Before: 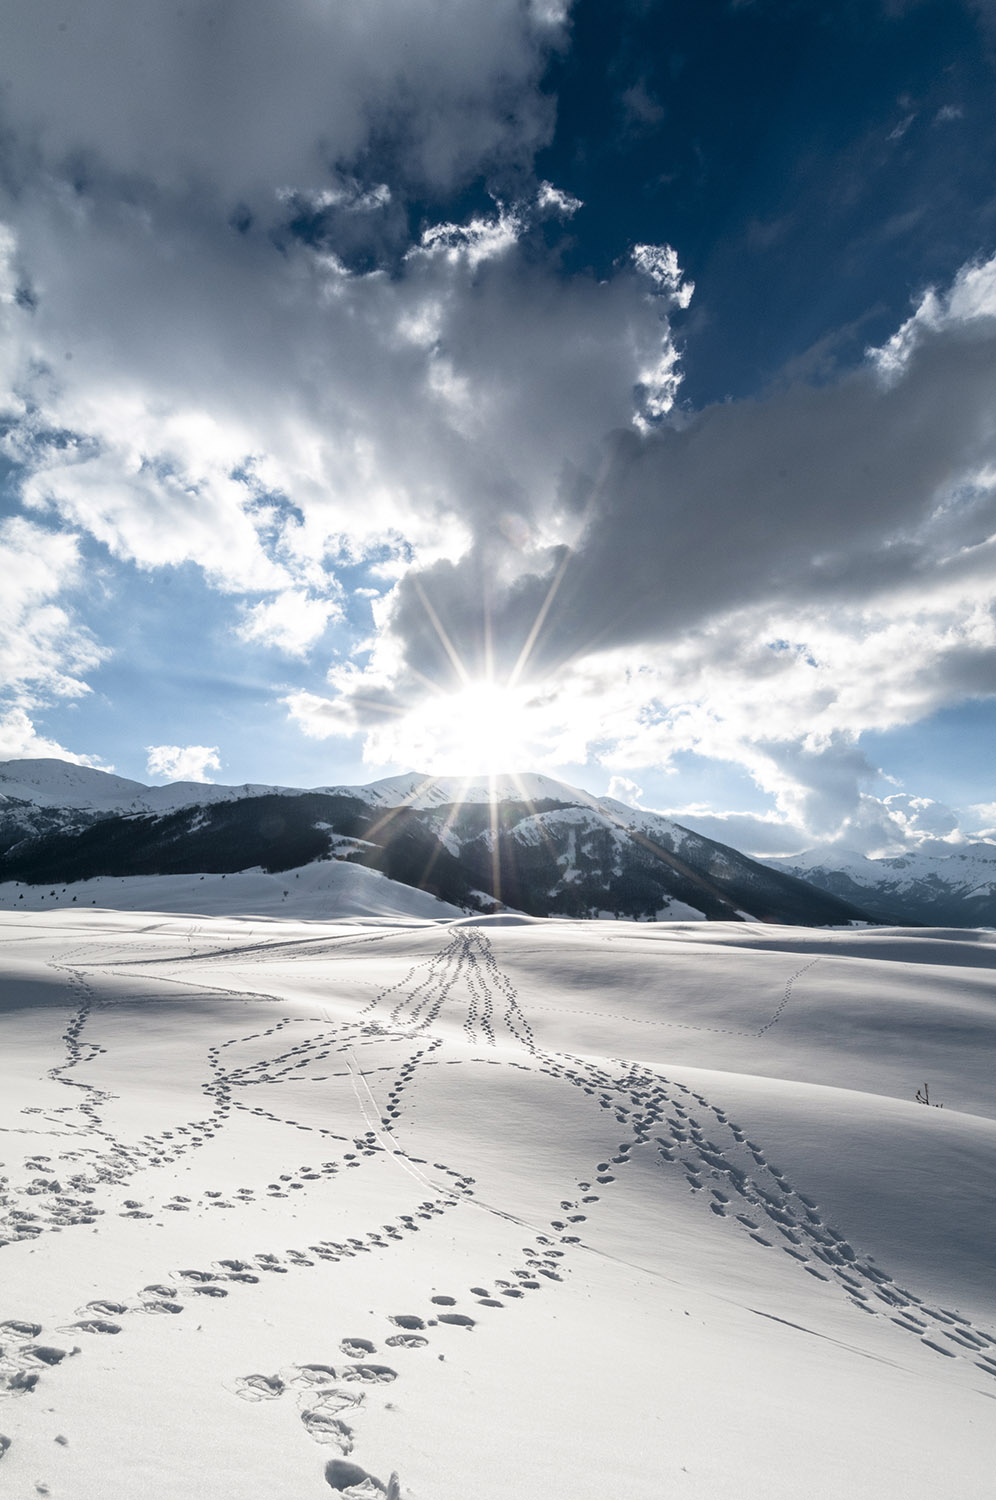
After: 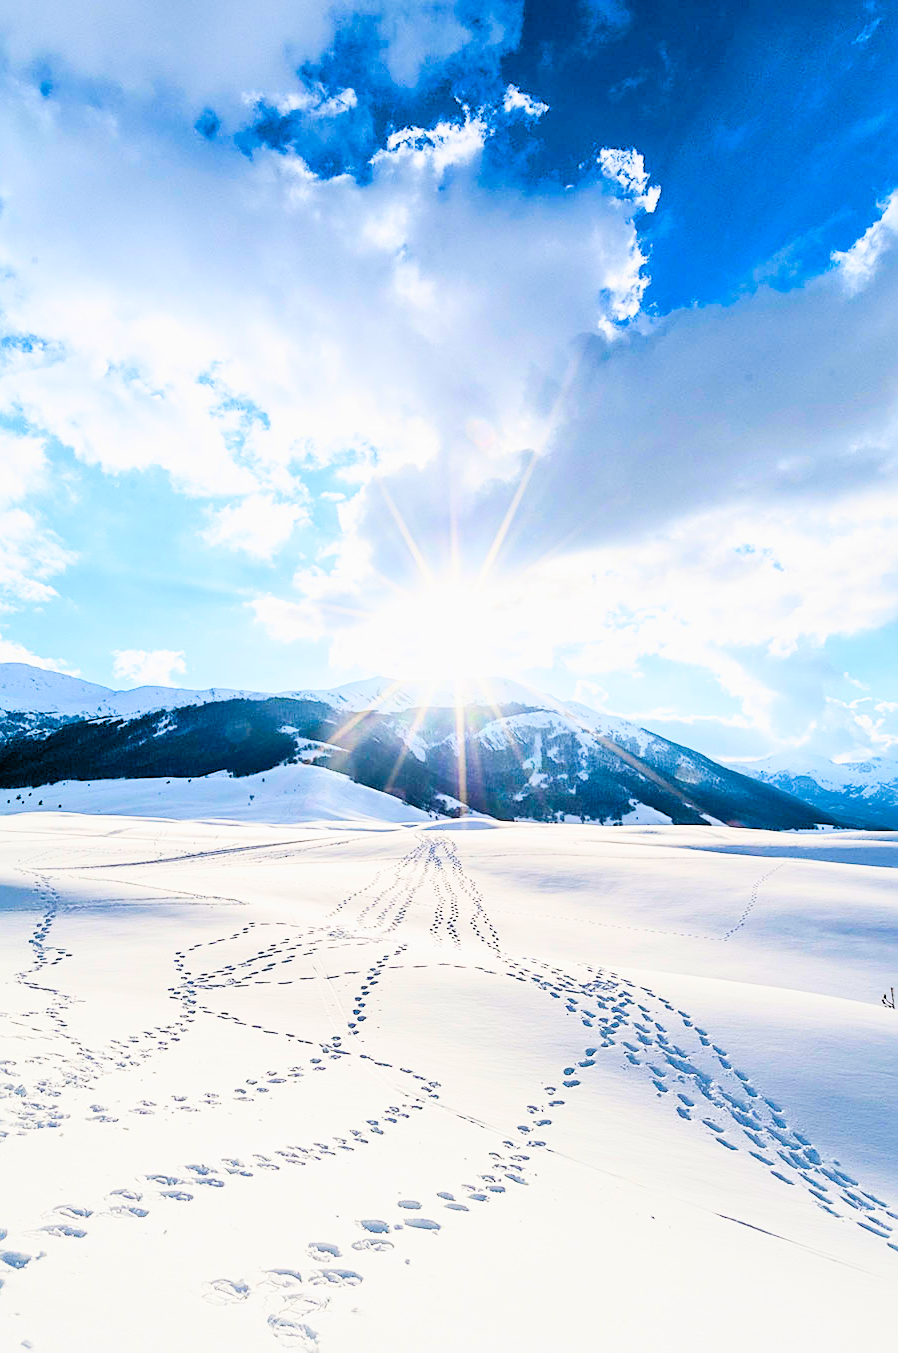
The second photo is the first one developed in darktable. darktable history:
filmic rgb: black relative exposure -7.12 EV, white relative exposure 5.39 EV, hardness 3.02
sharpen: on, module defaults
crop: left 3.453%, top 6.465%, right 6.296%, bottom 3.313%
contrast brightness saturation: contrast 0.198, brightness 0.194, saturation 0.812
color balance rgb: global offset › luminance -0.9%, perceptual saturation grading › global saturation 23.189%, perceptual saturation grading › highlights -24.033%, perceptual saturation grading › mid-tones 24.294%, perceptual saturation grading › shadows 40.268%, perceptual brilliance grading › highlights 8.602%, perceptual brilliance grading › mid-tones 3.632%, perceptual brilliance grading › shadows 1.154%, global vibrance 20%
exposure: black level correction 0, exposure 1.199 EV, compensate exposure bias true, compensate highlight preservation false
local contrast: mode bilateral grid, contrast 14, coarseness 35, detail 104%, midtone range 0.2
